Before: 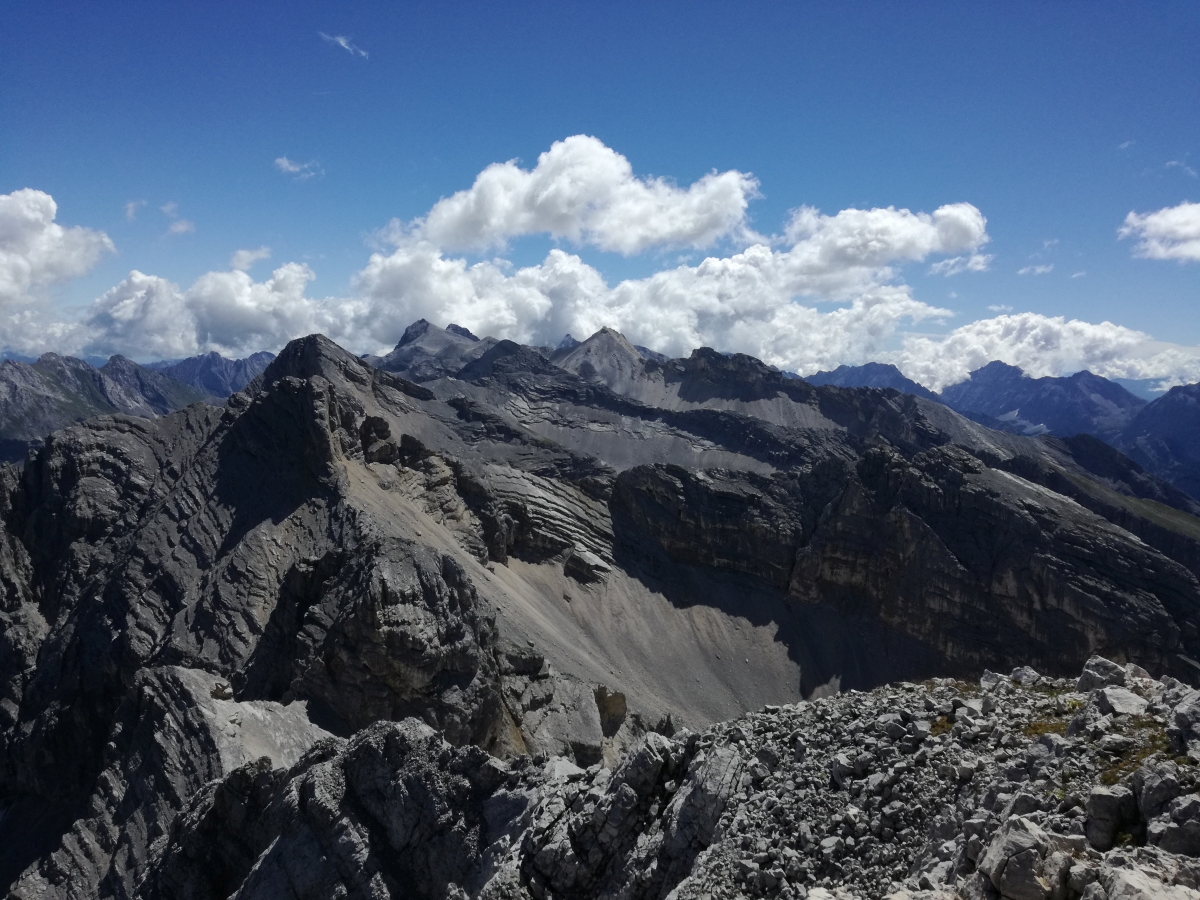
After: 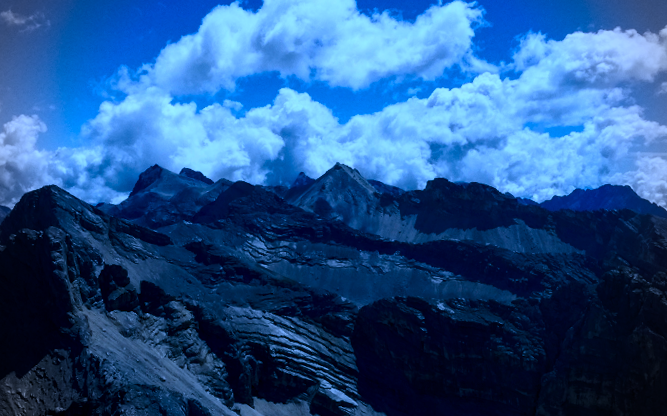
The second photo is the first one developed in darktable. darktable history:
color correction: highlights a* 3.12, highlights b* -1.55, shadows a* -0.101, shadows b* 2.52, saturation 0.98
exposure: exposure -1 EV, compensate highlight preservation false
contrast brightness saturation: contrast 0.4, brightness 0.05, saturation 0.25
vignetting: fall-off radius 31.48%, brightness -0.472
crop: left 20.932%, top 15.471%, right 21.848%, bottom 34.081%
local contrast: on, module defaults
rotate and perspective: rotation -3°, crop left 0.031, crop right 0.968, crop top 0.07, crop bottom 0.93
color calibration: illuminant as shot in camera, x 0.442, y 0.413, temperature 2903.13 K
